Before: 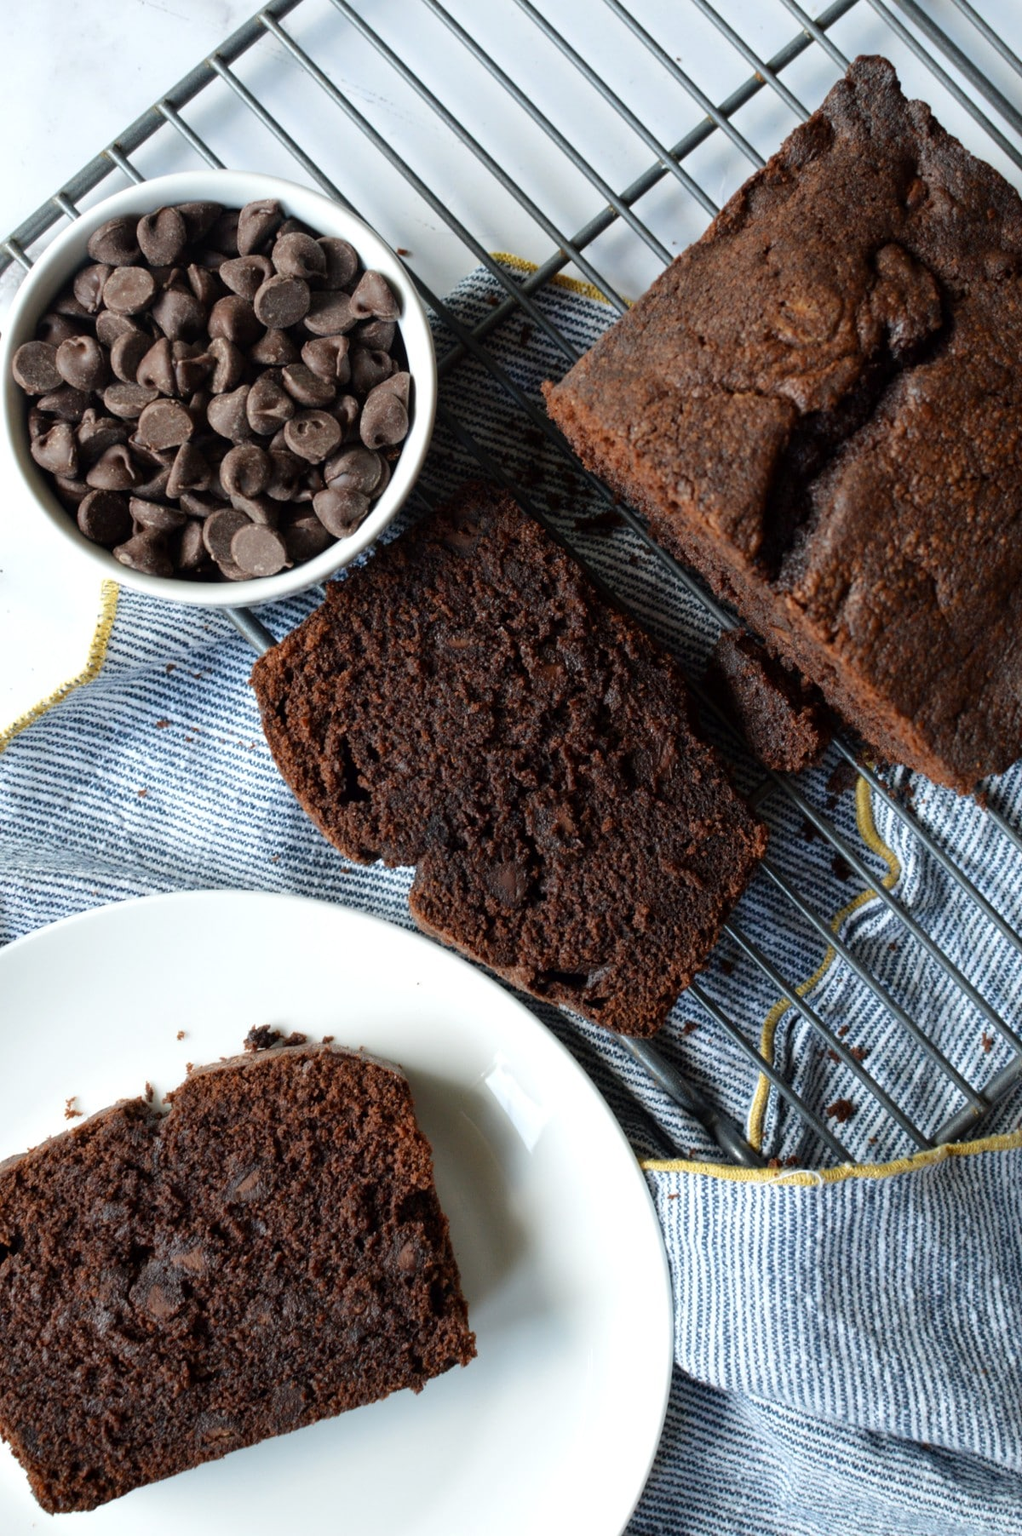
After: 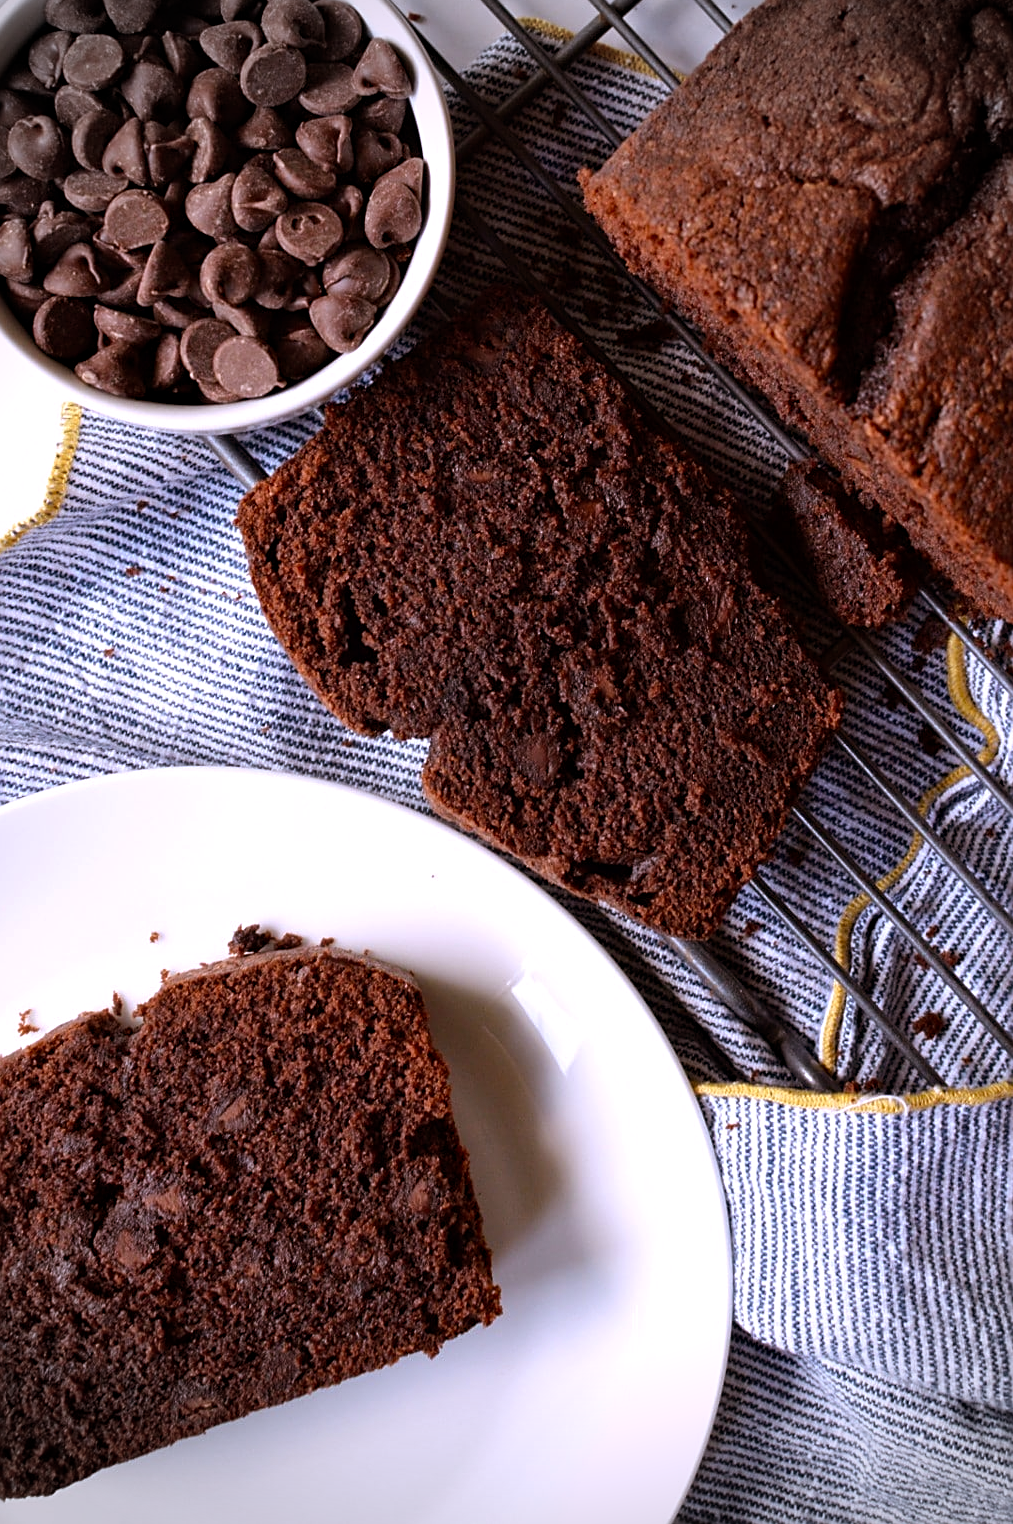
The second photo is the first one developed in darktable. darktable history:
crop and rotate: left 4.842%, top 15.51%, right 10.668%
sharpen: on, module defaults
rgb levels: mode RGB, independent channels, levels [[0, 0.5, 1], [0, 0.521, 1], [0, 0.536, 1]]
rotate and perspective: automatic cropping off
haze removal: compatibility mode true, adaptive false
white balance: red 1.066, blue 1.119
vignetting: fall-off radius 31.48%, brightness -0.472
